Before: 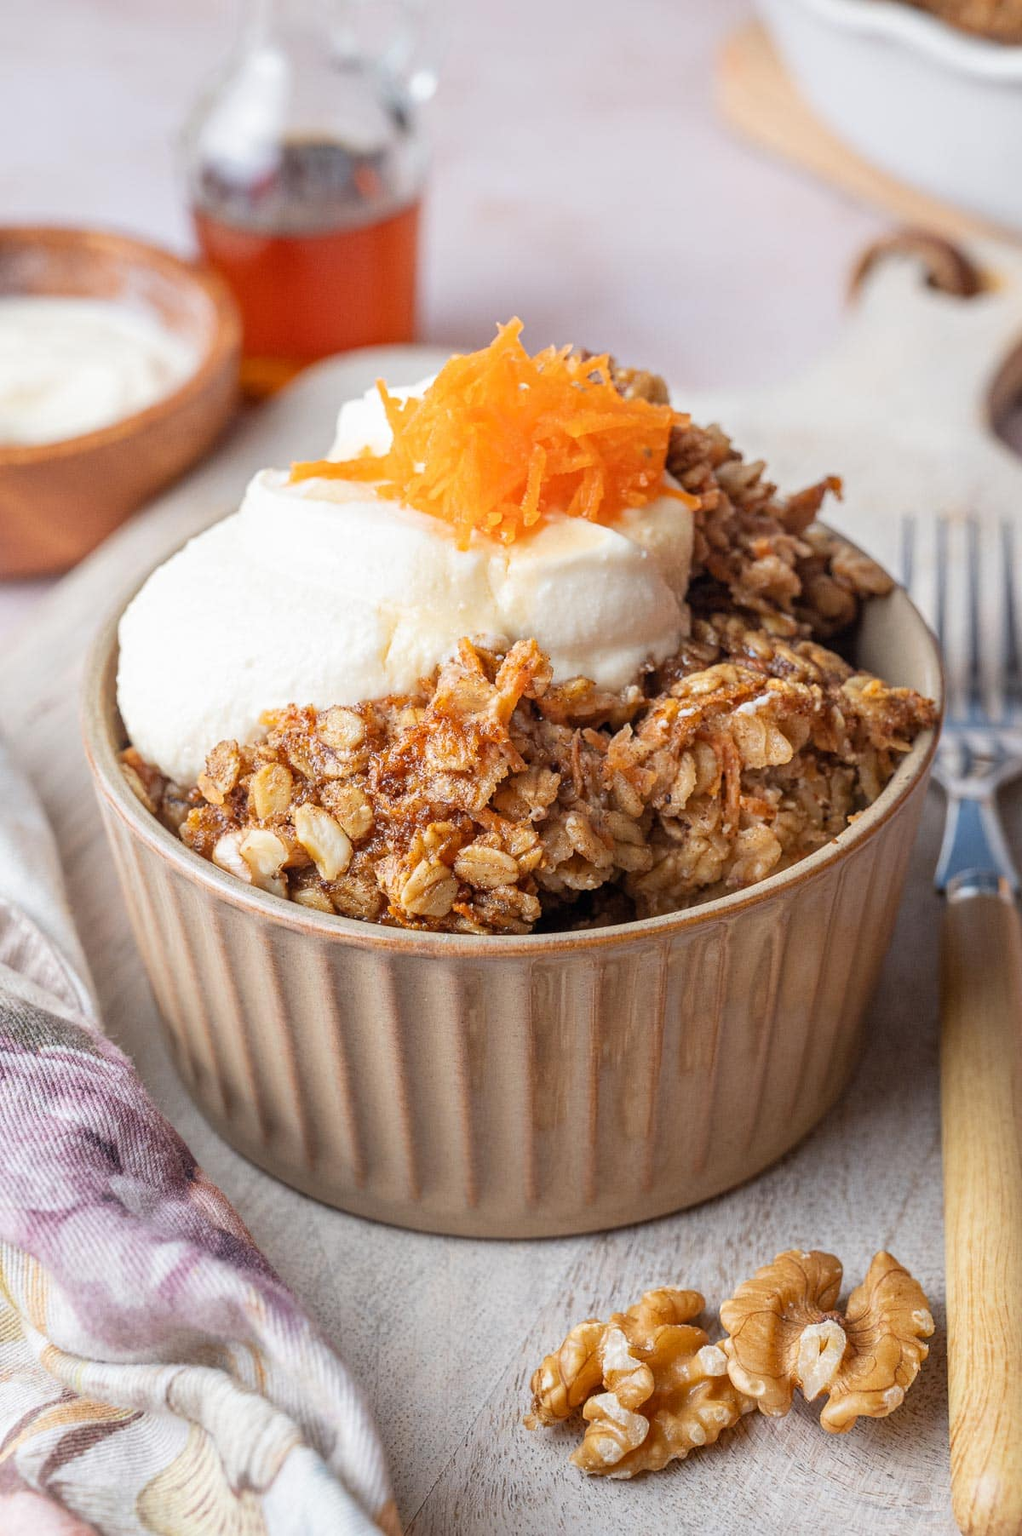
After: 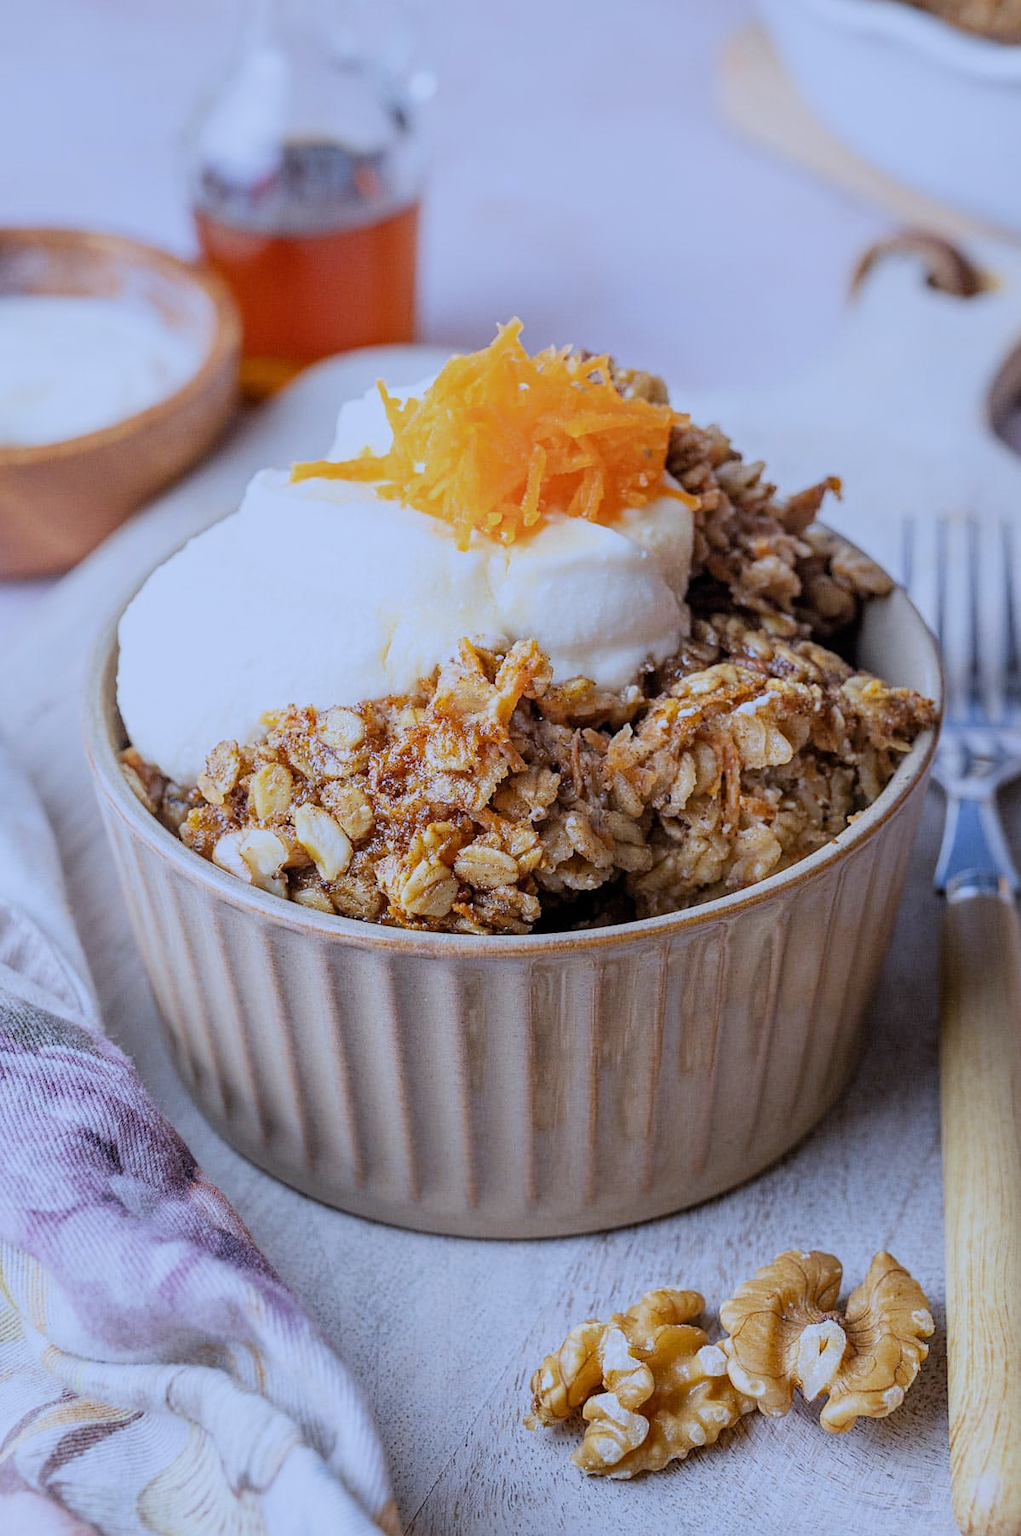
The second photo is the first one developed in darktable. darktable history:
white balance: red 0.871, blue 1.249
filmic rgb: hardness 4.17
sharpen: amount 0.2
